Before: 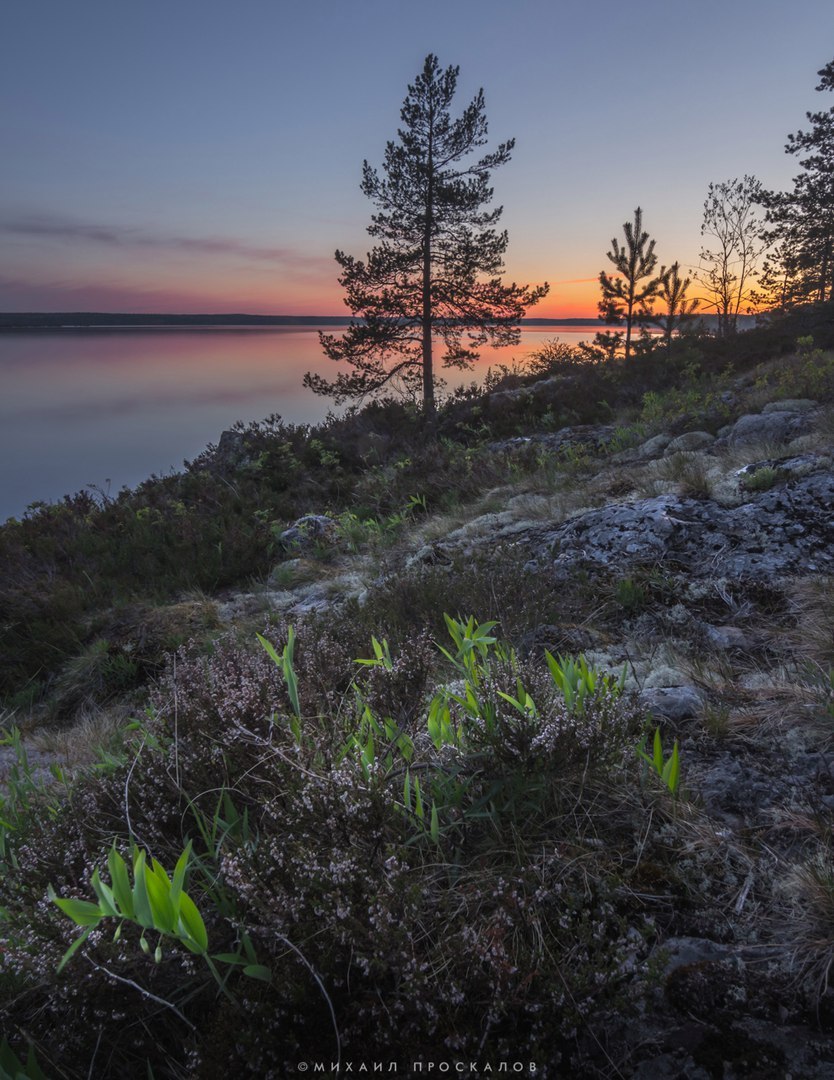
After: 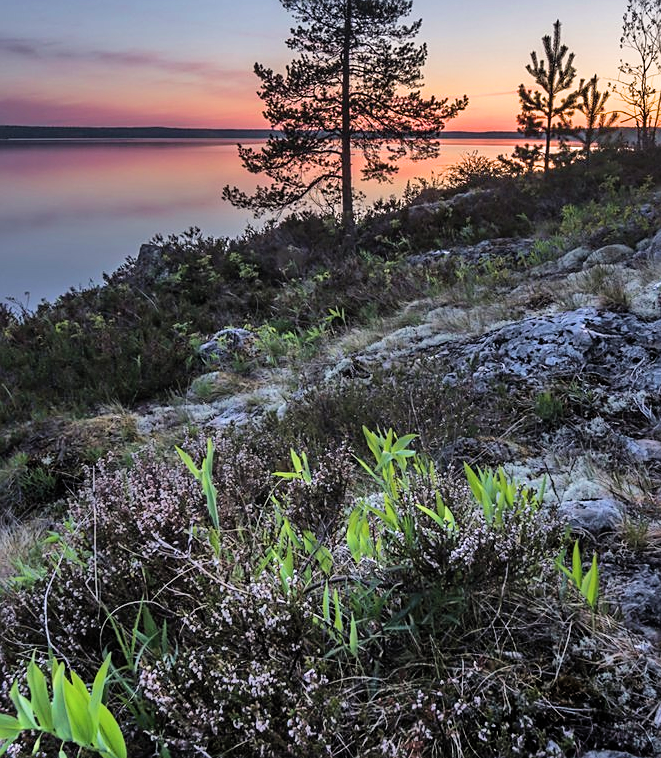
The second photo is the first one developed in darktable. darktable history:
exposure: black level correction 0.001, exposure 0.499 EV, compensate exposure bias true, compensate highlight preservation false
tone equalizer: on, module defaults
crop: left 9.74%, top 17.398%, right 10.98%, bottom 12.372%
velvia: on, module defaults
sharpen: on, module defaults
shadows and highlights: shadows 58.38, highlights -60.29, soften with gaussian
filmic rgb: black relative exposure -12.08 EV, white relative exposure 2.82 EV, threshold 3.04 EV, target black luminance 0%, hardness 8.05, latitude 69.44%, contrast 1.138, highlights saturation mix 10.65%, shadows ↔ highlights balance -0.386%, enable highlight reconstruction true
